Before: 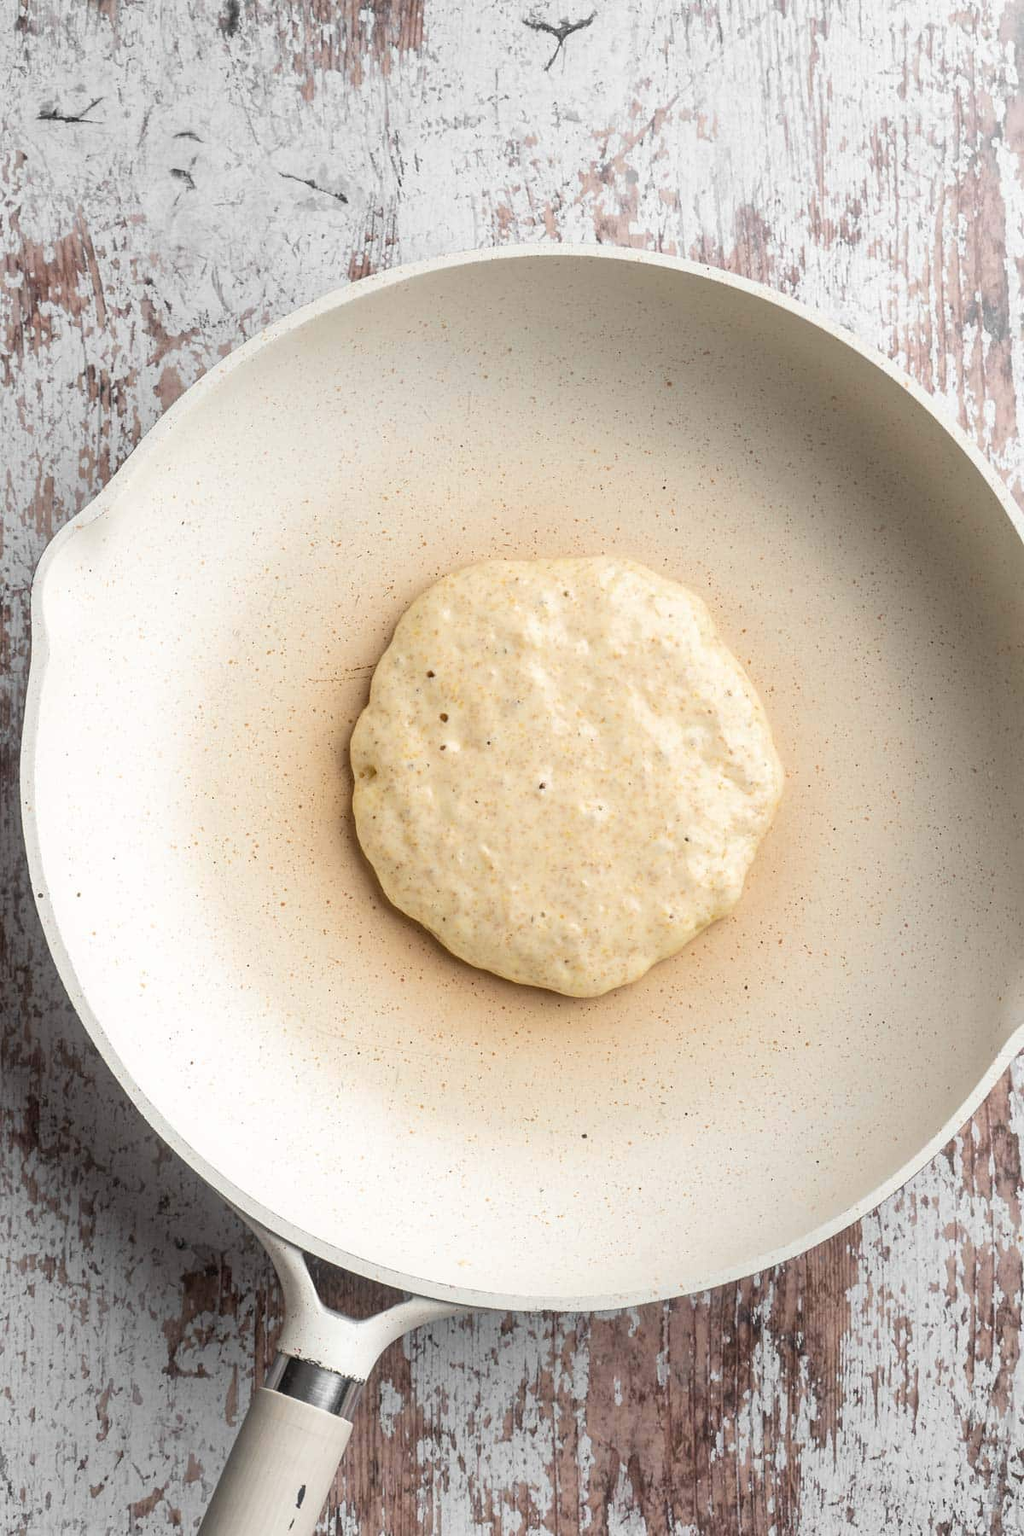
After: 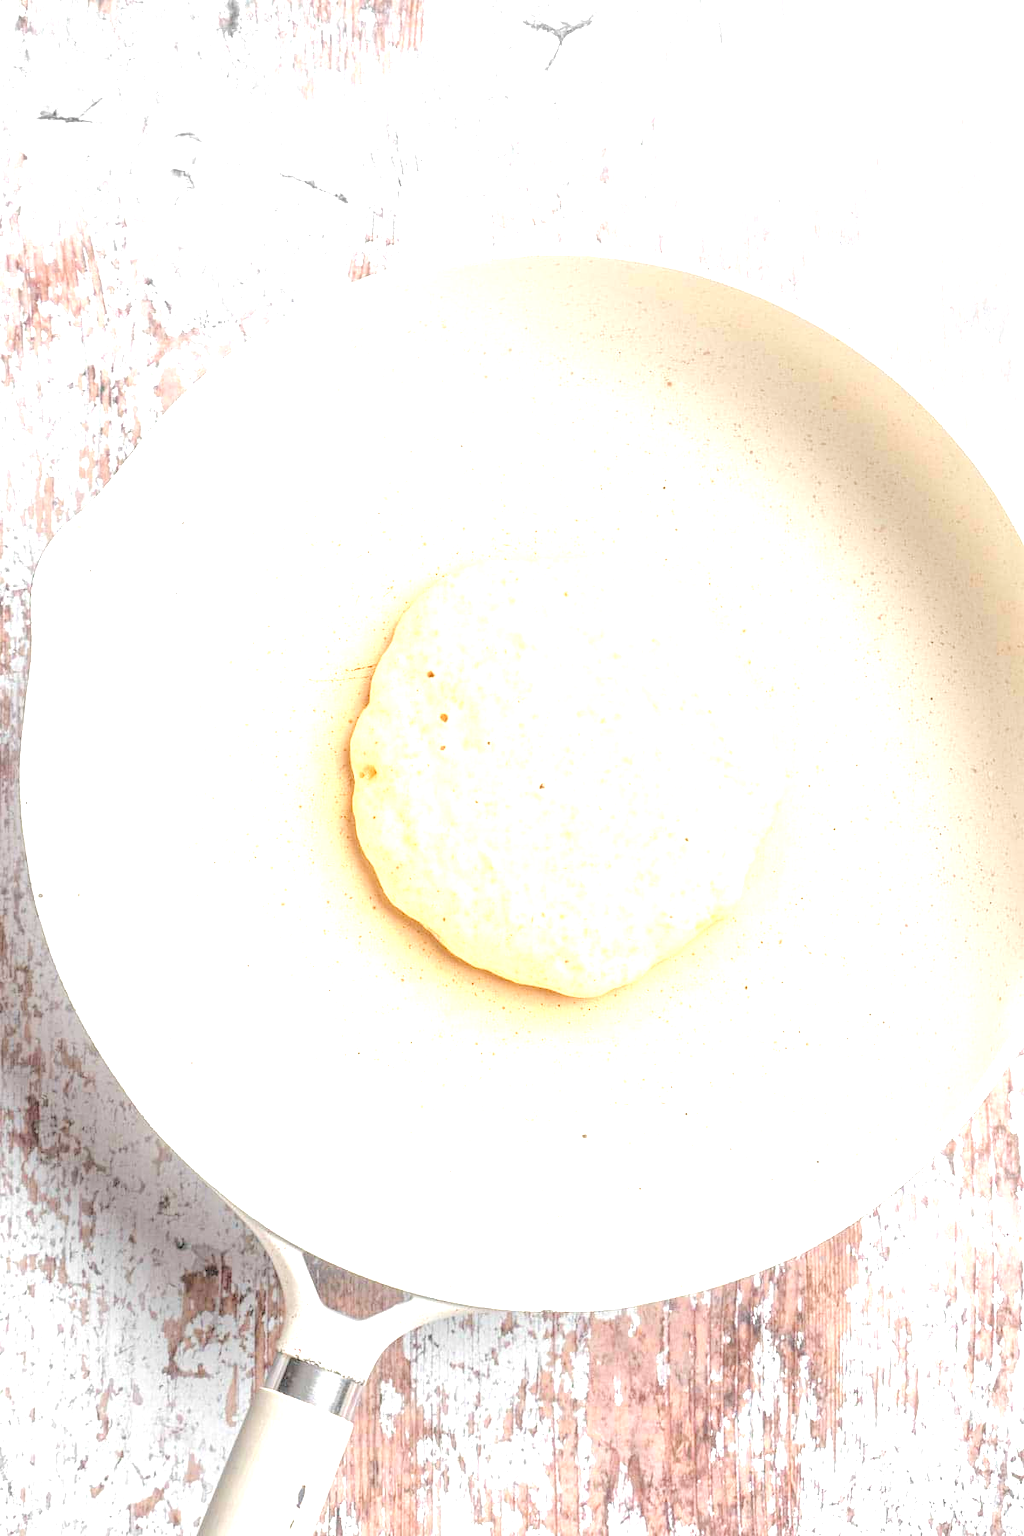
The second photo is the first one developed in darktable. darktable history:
local contrast: detail 110%
tone curve: curves: ch0 [(0, 0) (0.26, 0.424) (0.417, 0.585) (1, 1)]
exposure: black level correction 0, exposure 1.625 EV, compensate exposure bias true, compensate highlight preservation false
